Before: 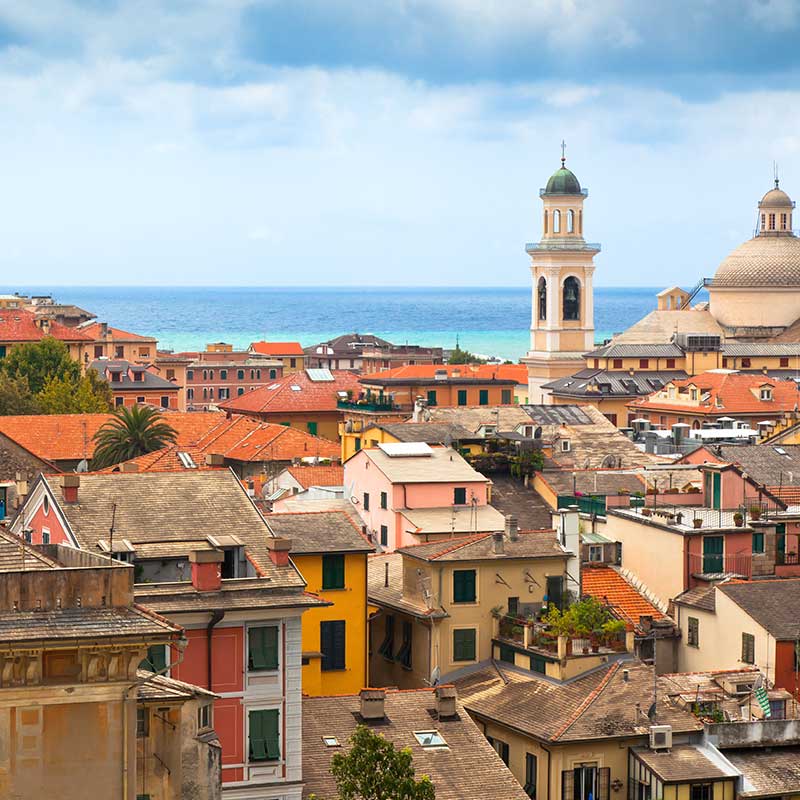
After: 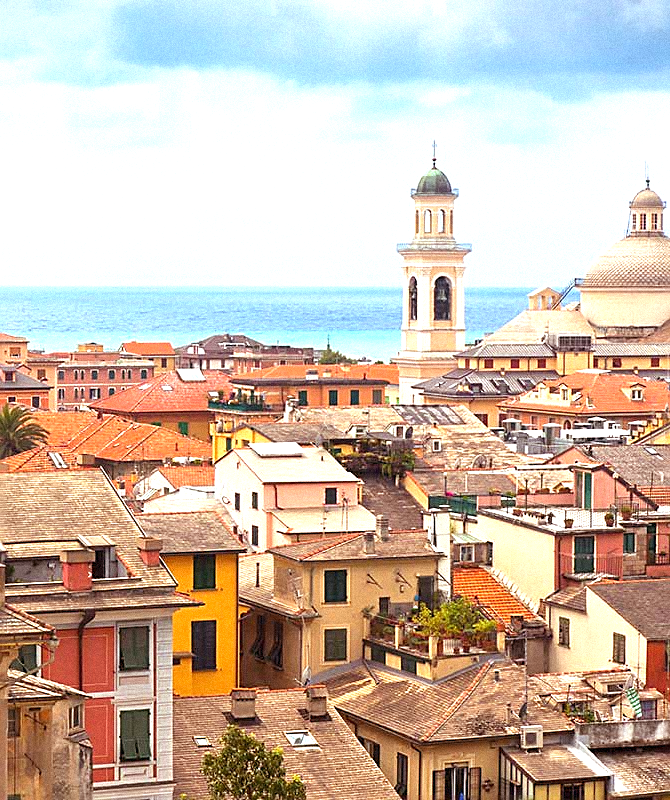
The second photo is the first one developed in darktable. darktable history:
sharpen: on, module defaults
exposure: black level correction 0, exposure 0.7 EV, compensate exposure bias true, compensate highlight preservation false
rgb levels: mode RGB, independent channels, levels [[0, 0.474, 1], [0, 0.5, 1], [0, 0.5, 1]]
crop: left 16.145%
grain: mid-tones bias 0%
